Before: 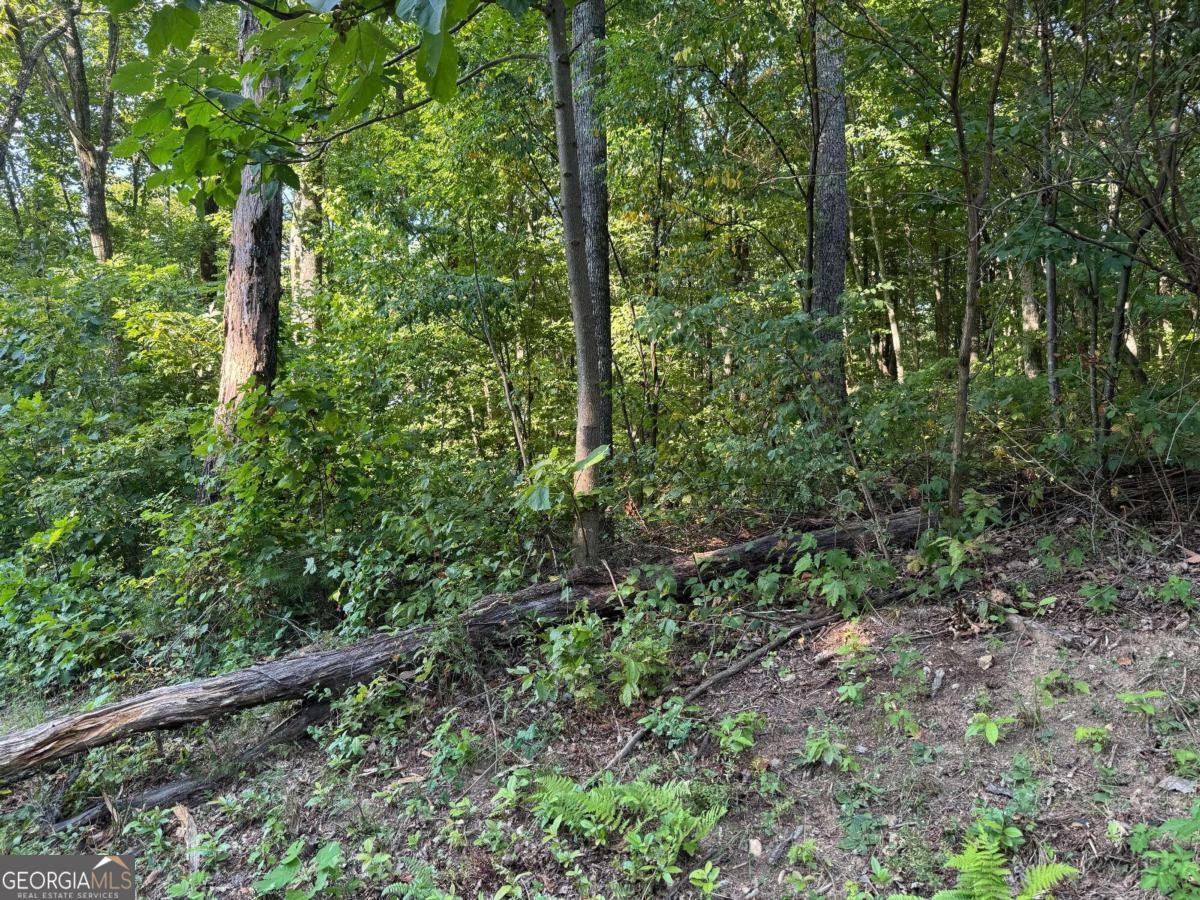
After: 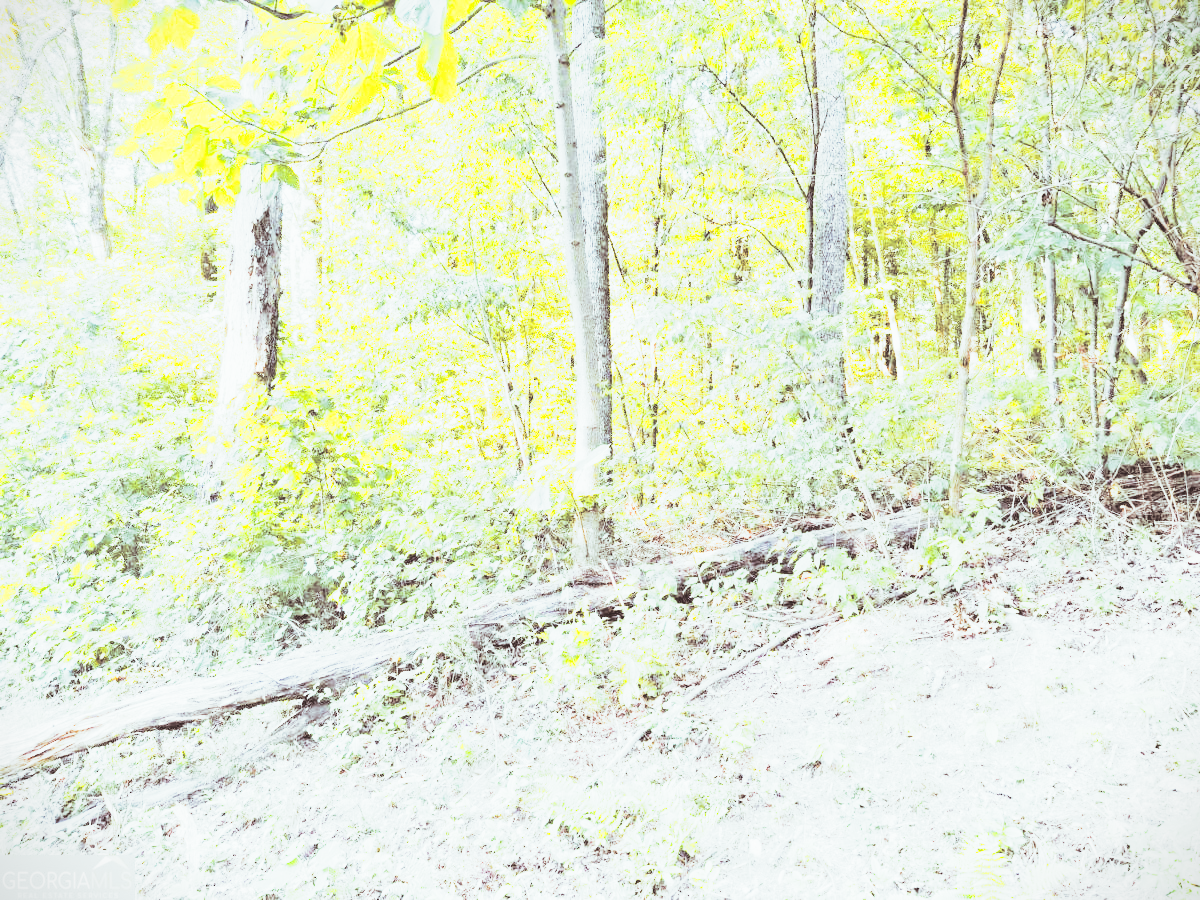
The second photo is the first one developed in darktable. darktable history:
split-toning: shadows › saturation 0.3, highlights › hue 180°, highlights › saturation 0.3, compress 0%
vibrance: vibrance 20%
tone curve: curves: ch0 [(0, 0) (0.055, 0.031) (0.282, 0.215) (0.729, 0.785) (1, 1)], color space Lab, linked channels, preserve colors none
color zones: curves: ch0 [(0, 0.511) (0.143, 0.531) (0.286, 0.56) (0.429, 0.5) (0.571, 0.5) (0.714, 0.5) (0.857, 0.5) (1, 0.5)]; ch1 [(0, 0.525) (0.143, 0.705) (0.286, 0.715) (0.429, 0.35) (0.571, 0.35) (0.714, 0.35) (0.857, 0.4) (1, 0.4)]; ch2 [(0, 0.572) (0.143, 0.512) (0.286, 0.473) (0.429, 0.45) (0.571, 0.5) (0.714, 0.5) (0.857, 0.518) (1, 0.518)]
vignetting: fall-off start 97.28%, fall-off radius 79%, brightness -0.462, saturation -0.3, width/height ratio 1.114, dithering 8-bit output, unbound false
base curve: curves: ch0 [(0, 0.036) (0.007, 0.037) (0.604, 0.887) (1, 1)], preserve colors none
contrast equalizer: y [[0.5 ×4, 0.483, 0.43], [0.5 ×6], [0.5 ×6], [0 ×6], [0 ×6]]
contrast brightness saturation: contrast -0.1, saturation -0.1
exposure: exposure 1 EV, compensate highlight preservation false
